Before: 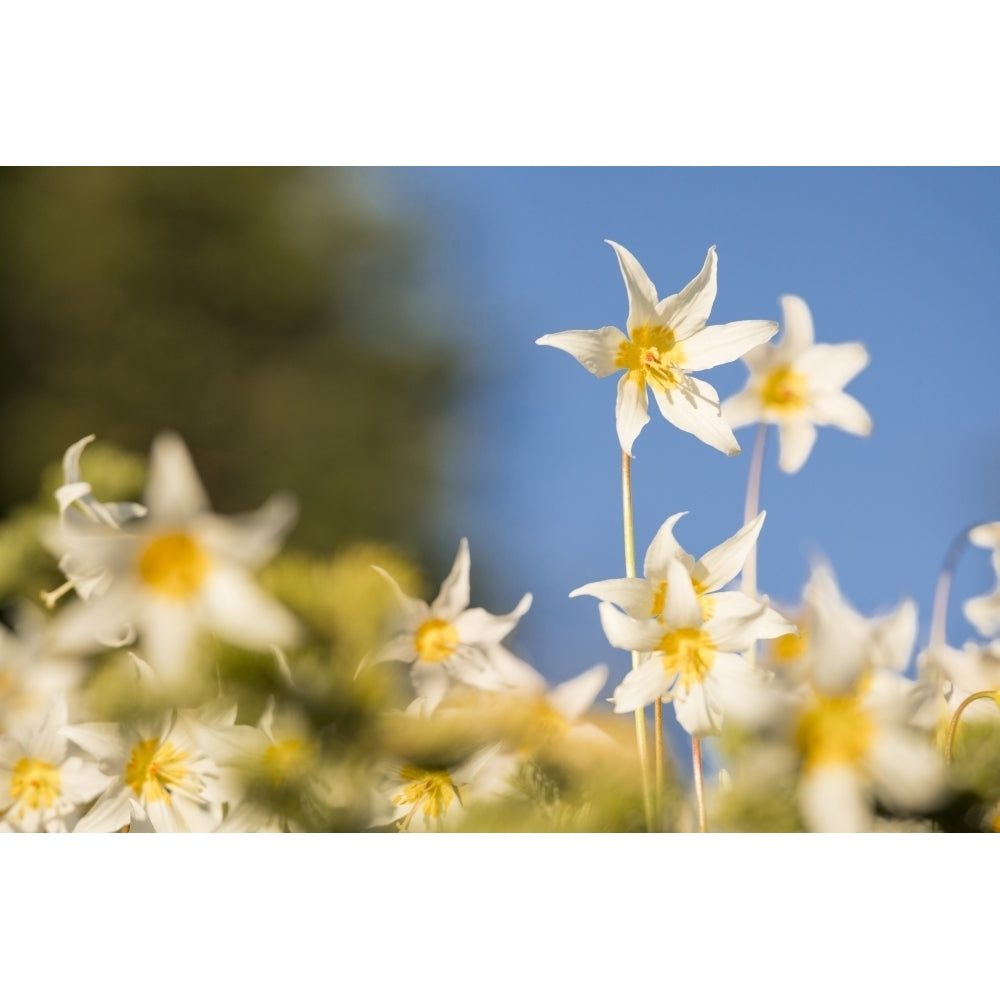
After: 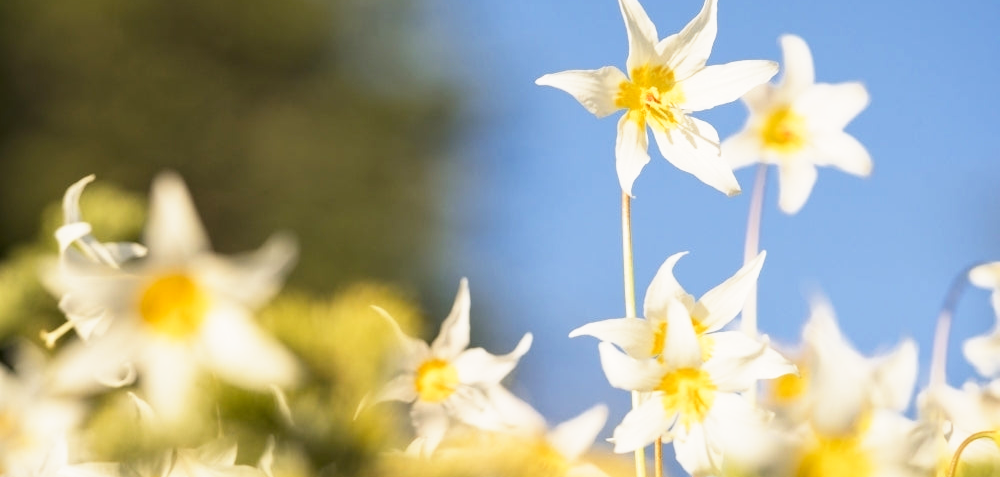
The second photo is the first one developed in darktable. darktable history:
crop and rotate: top 26.082%, bottom 26.214%
base curve: curves: ch0 [(0, 0) (0.579, 0.807) (1, 1)], preserve colors none
